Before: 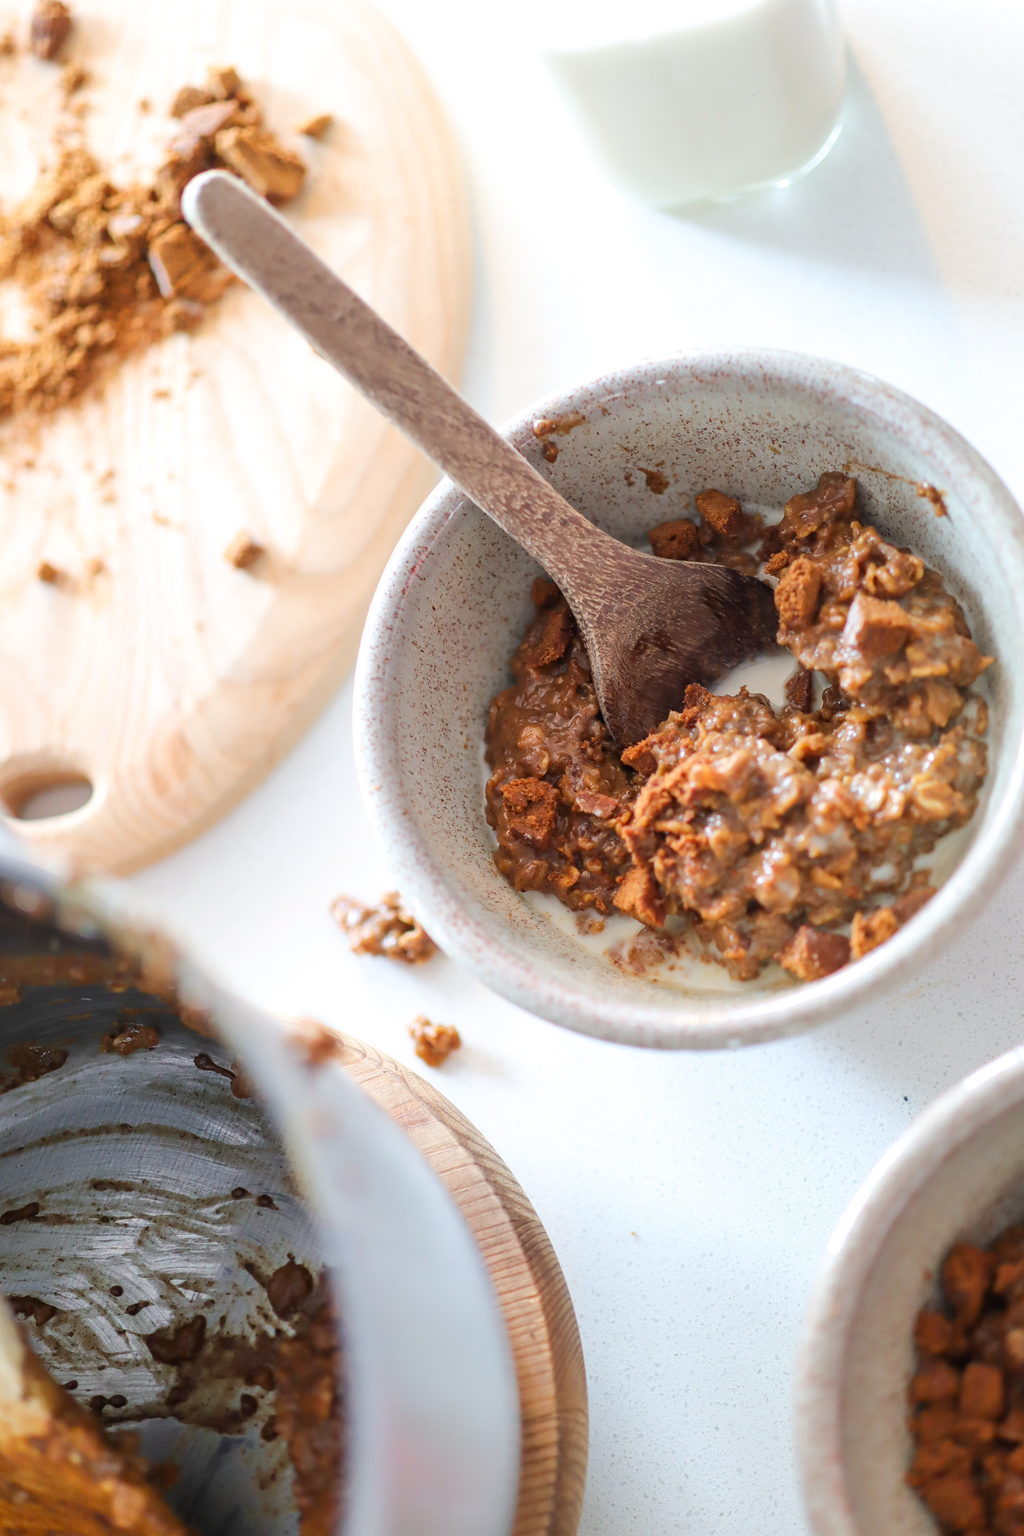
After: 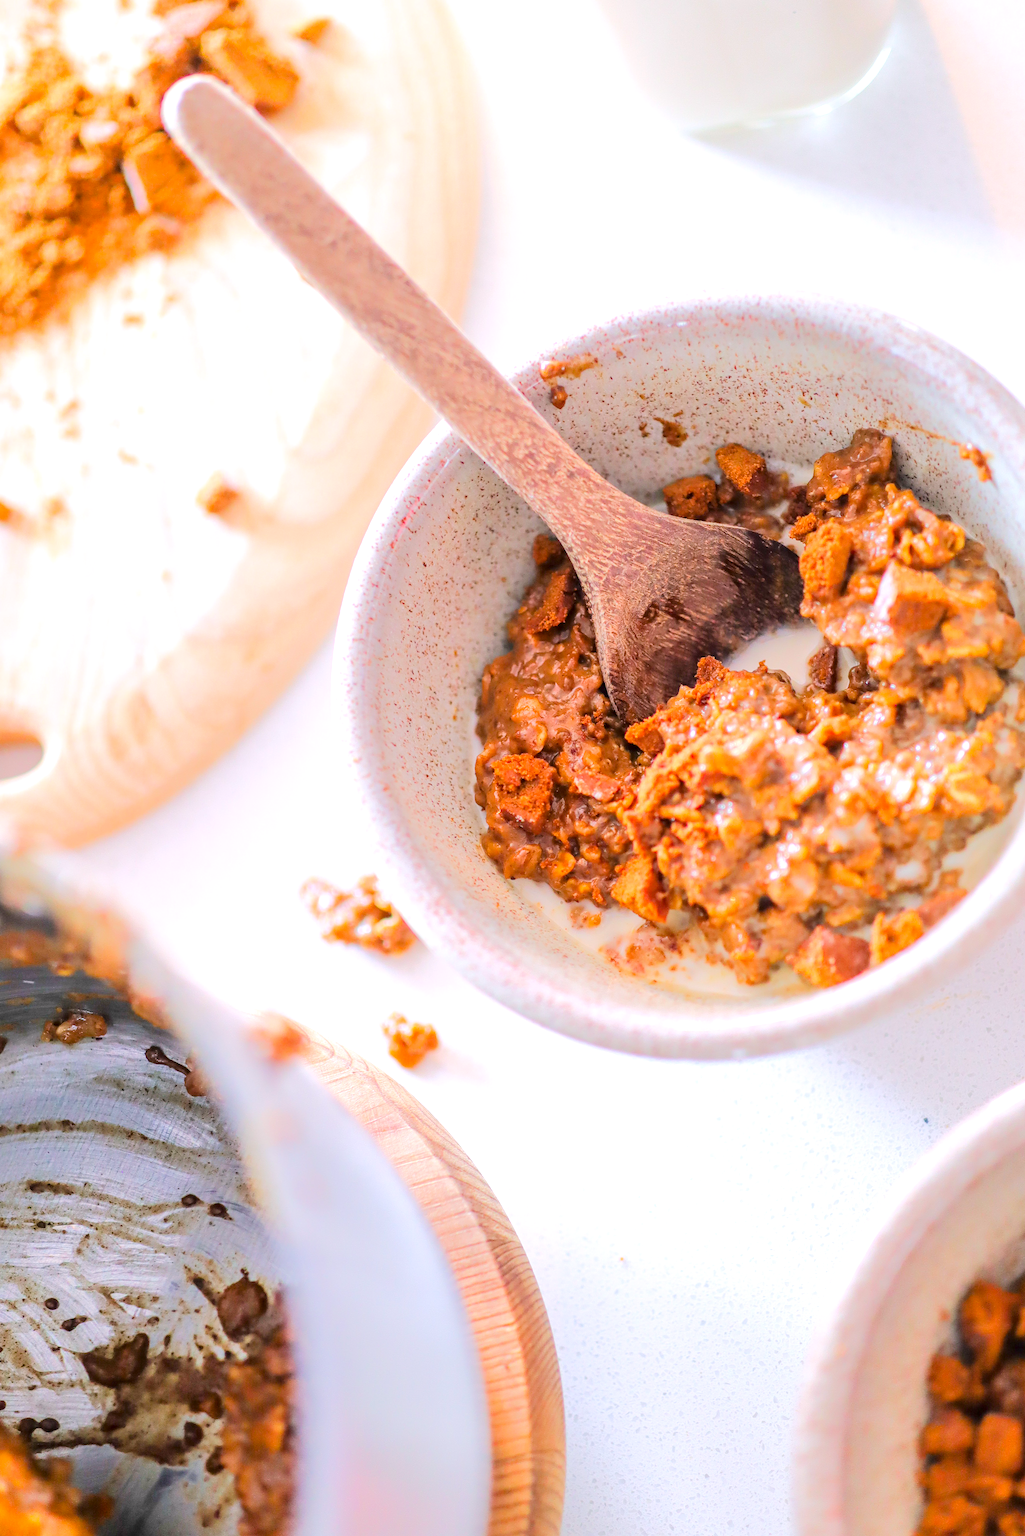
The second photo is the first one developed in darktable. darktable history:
local contrast: on, module defaults
tone equalizer: -7 EV 0.146 EV, -6 EV 0.596 EV, -5 EV 1.18 EV, -4 EV 1.34 EV, -3 EV 1.14 EV, -2 EV 0.6 EV, -1 EV 0.147 EV, edges refinement/feathering 500, mask exposure compensation -1.57 EV, preserve details no
crop and rotate: angle -1.85°, left 3.089%, top 3.969%, right 1.476%, bottom 0.757%
exposure: exposure 0.403 EV, compensate highlight preservation false
color balance rgb: power › hue 329.69°, highlights gain › chroma 1.542%, highlights gain › hue 309.3°, perceptual saturation grading › global saturation 24.899%, perceptual brilliance grading › global brilliance 2.614%, perceptual brilliance grading › highlights -3.295%, perceptual brilliance grading › shadows 2.767%, contrast -9.909%
